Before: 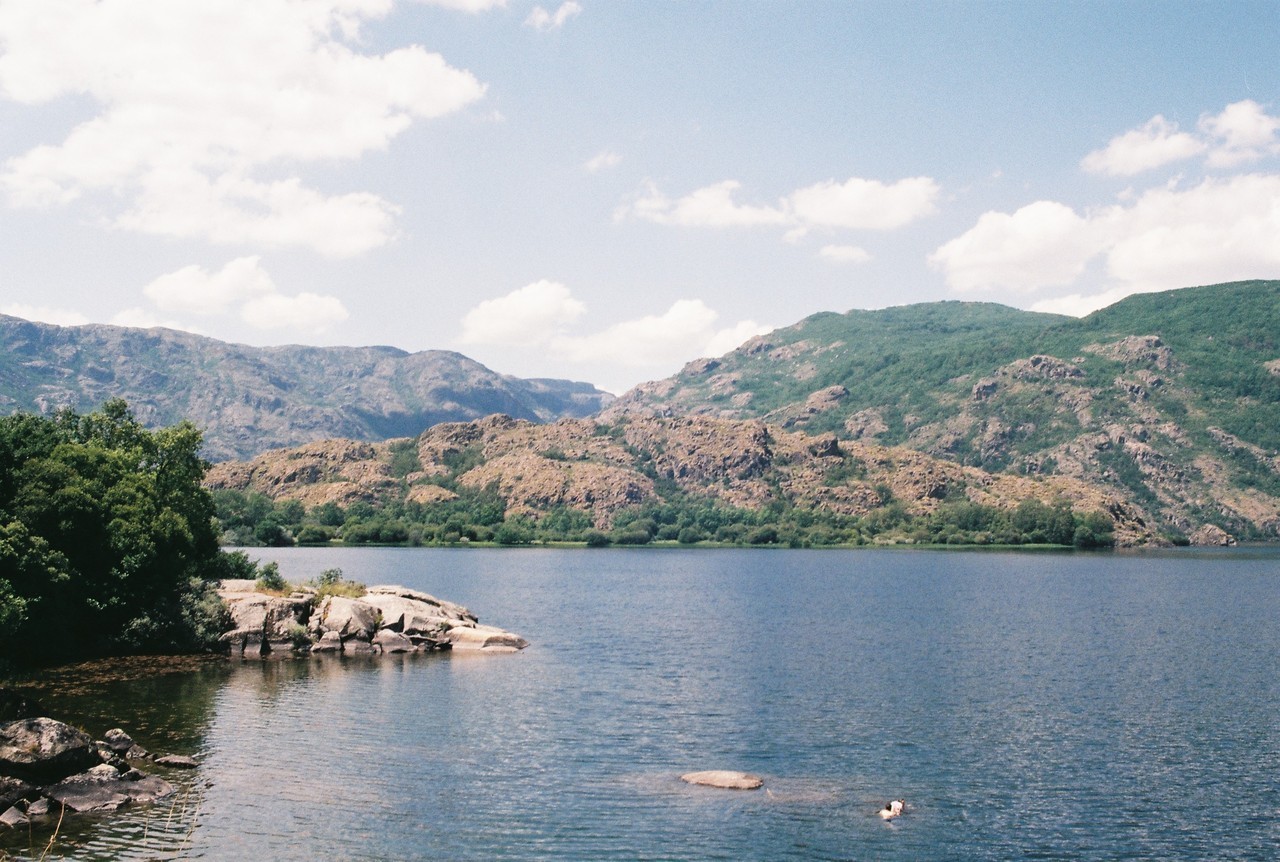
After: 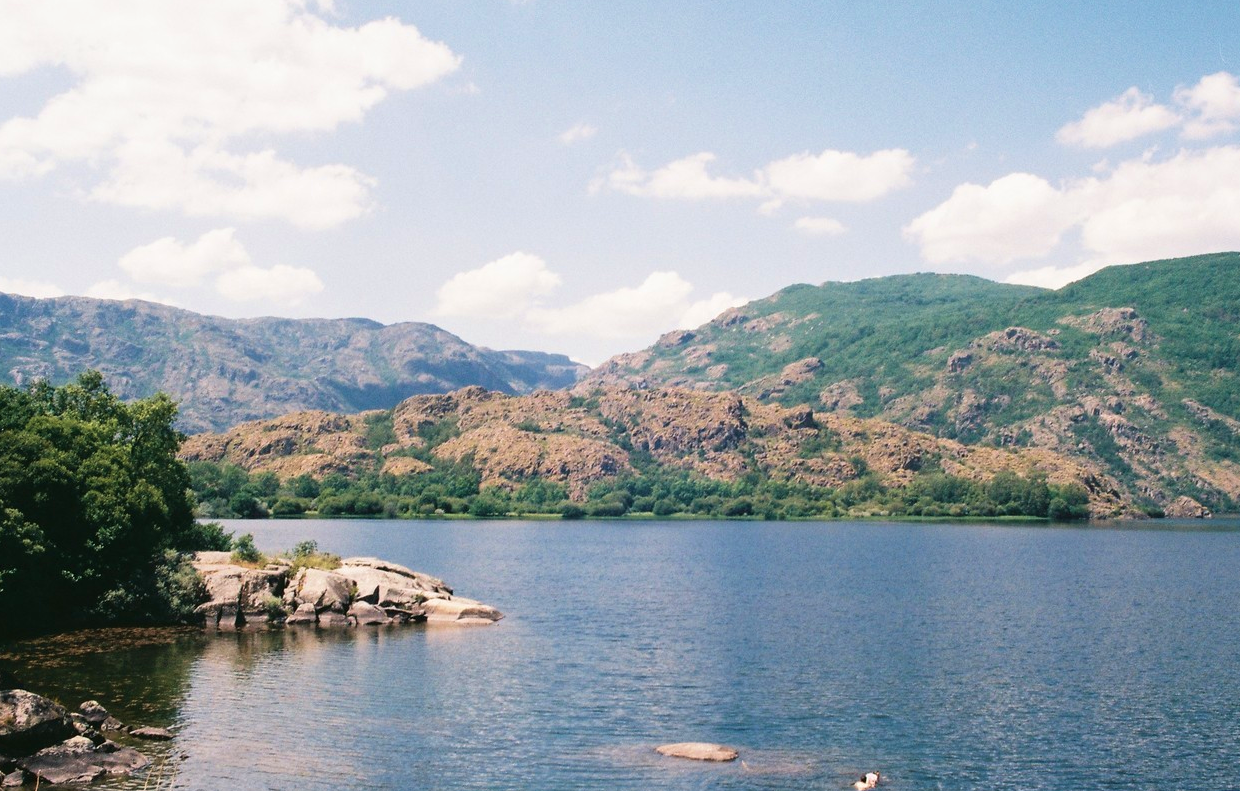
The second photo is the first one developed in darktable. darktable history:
crop: left 1.964%, top 3.251%, right 1.122%, bottom 4.933%
velvia: strength 30%
